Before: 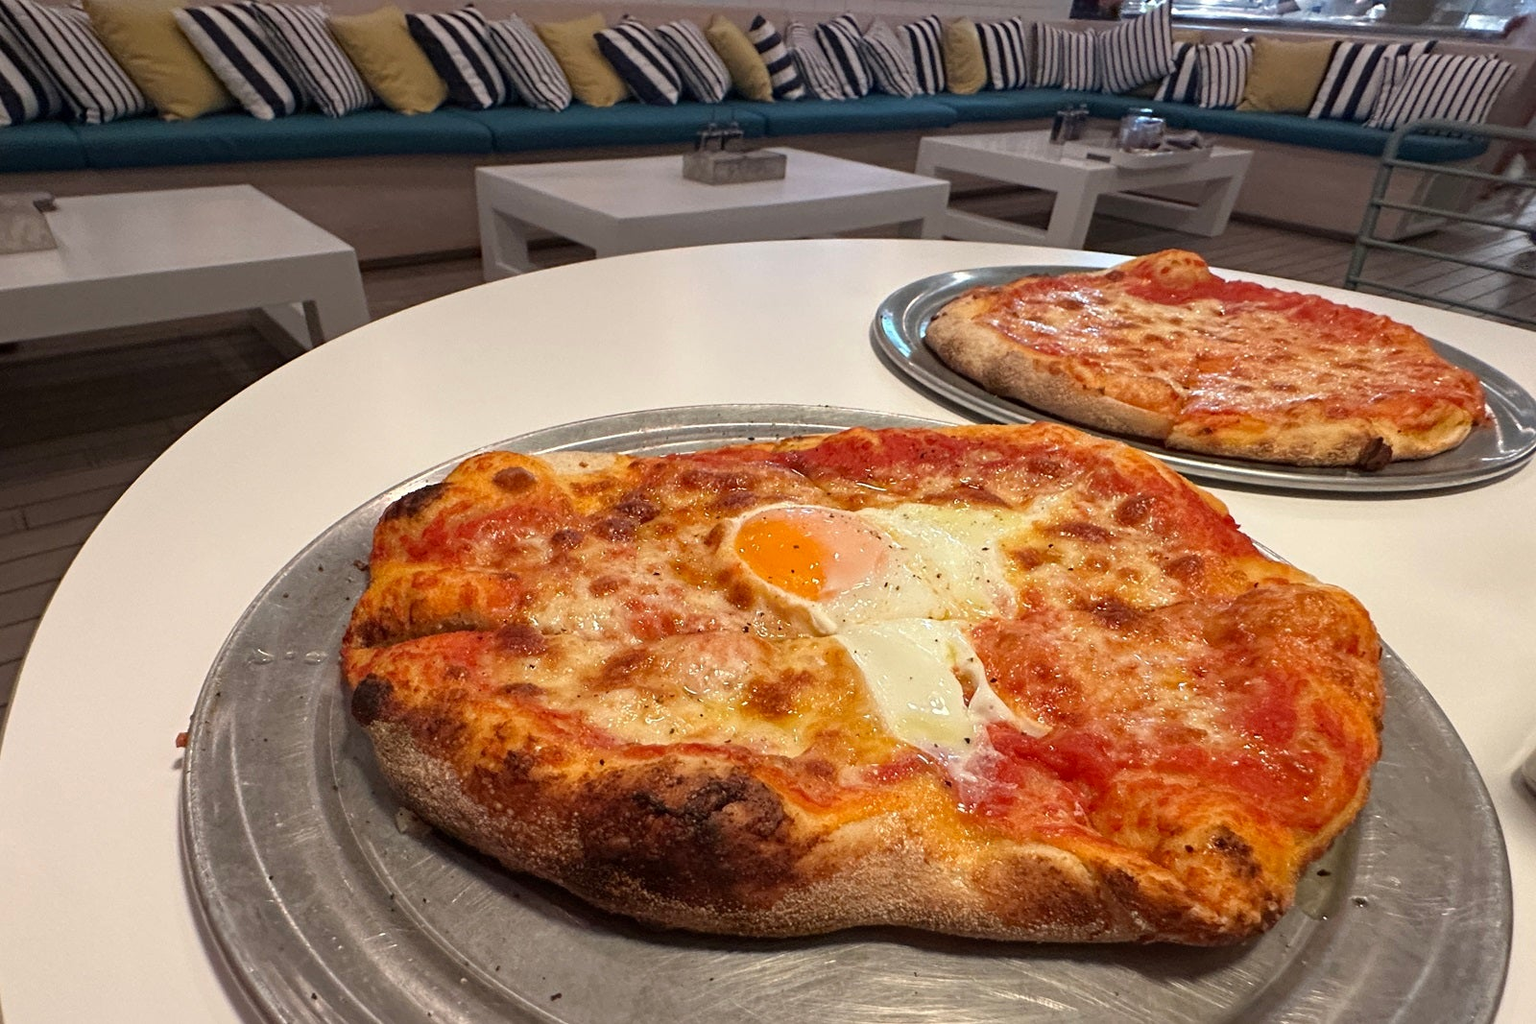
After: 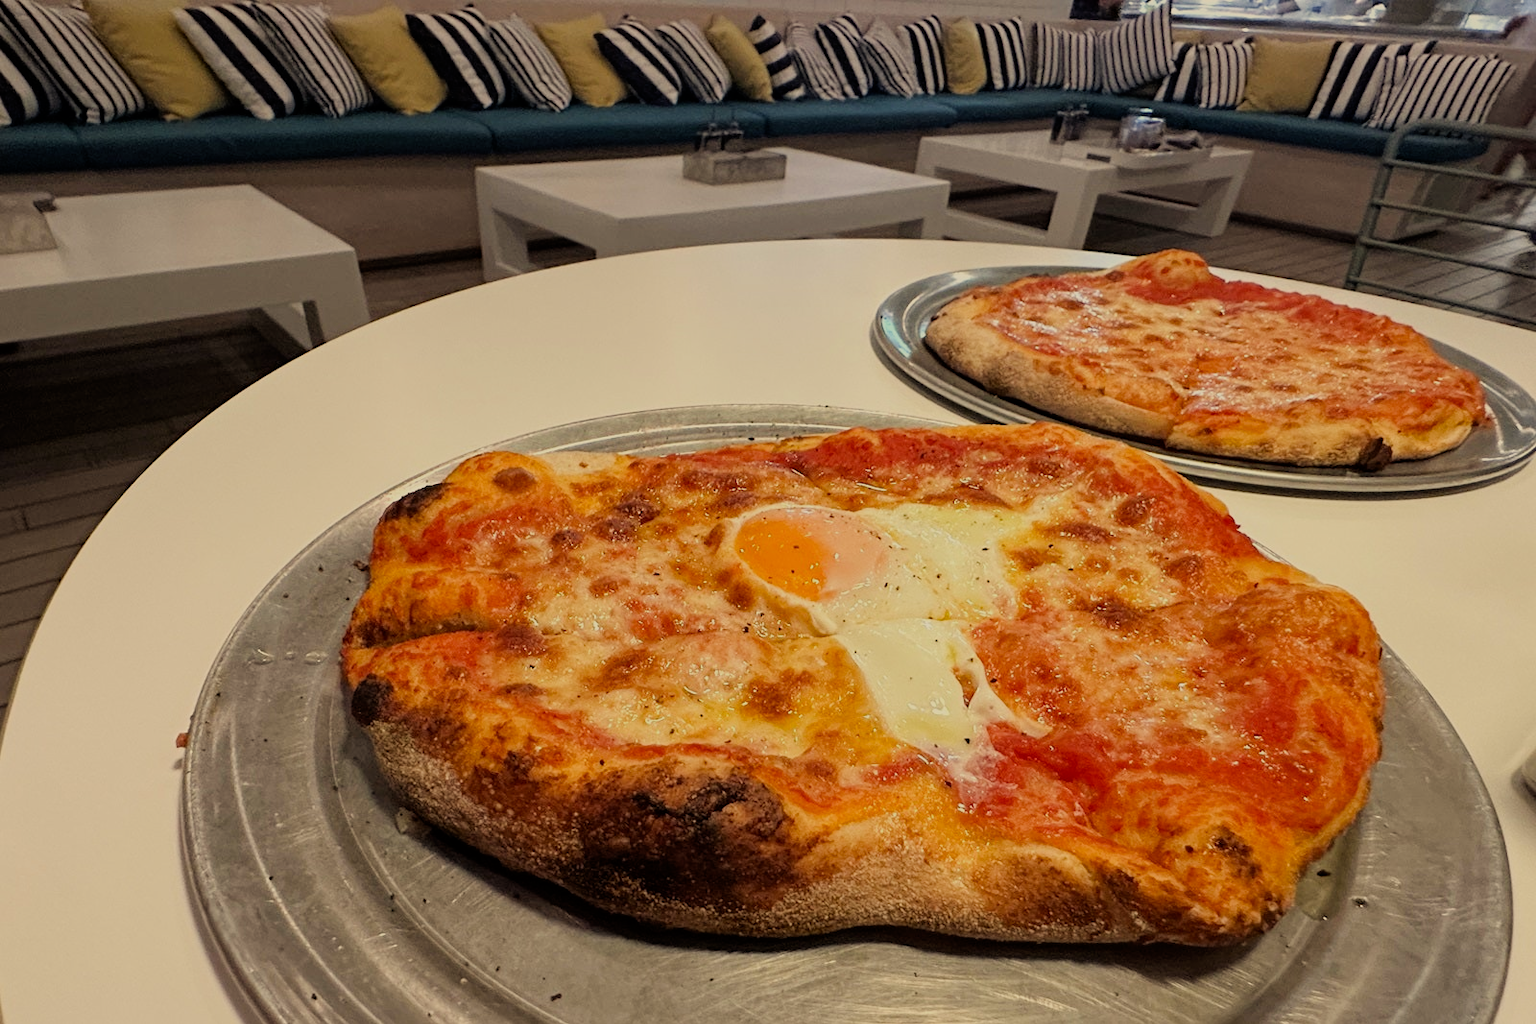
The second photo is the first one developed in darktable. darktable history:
filmic rgb: black relative exposure -7.21 EV, white relative exposure 5.35 EV, hardness 3.03
exposure: compensate highlight preservation false
color correction: highlights a* 1.34, highlights b* 17.41
